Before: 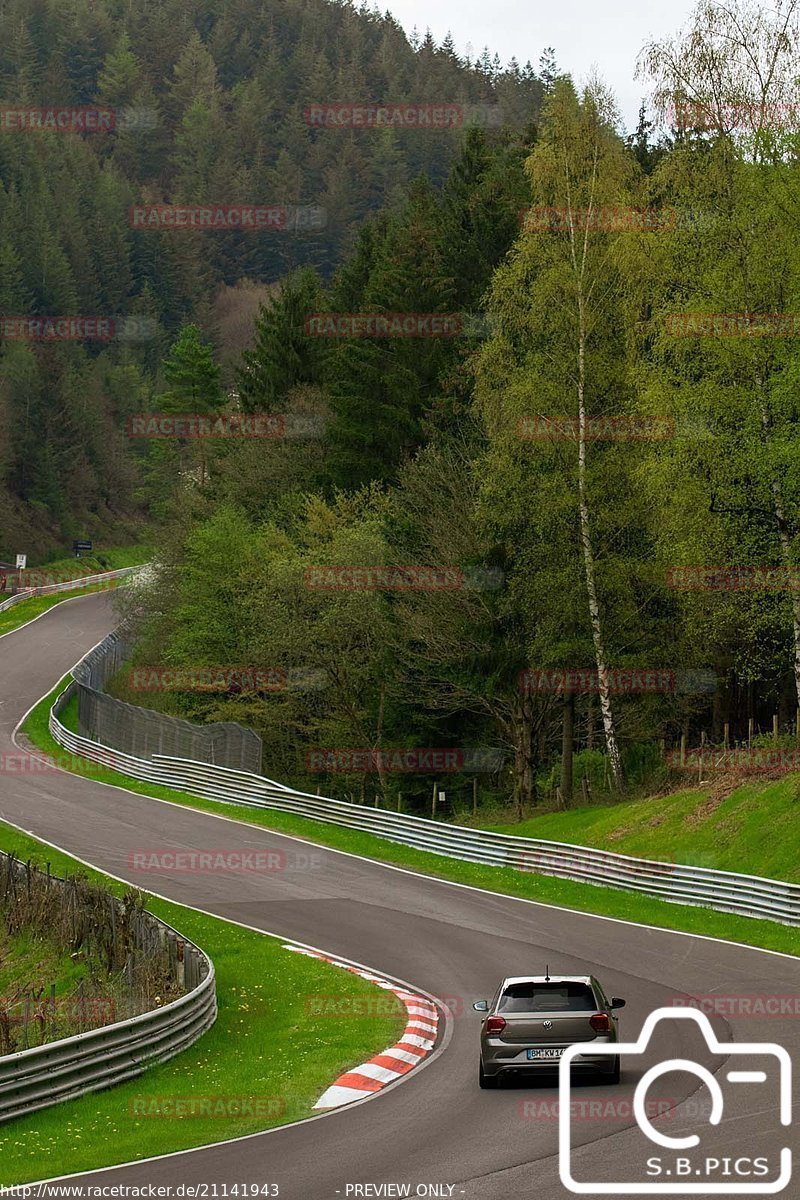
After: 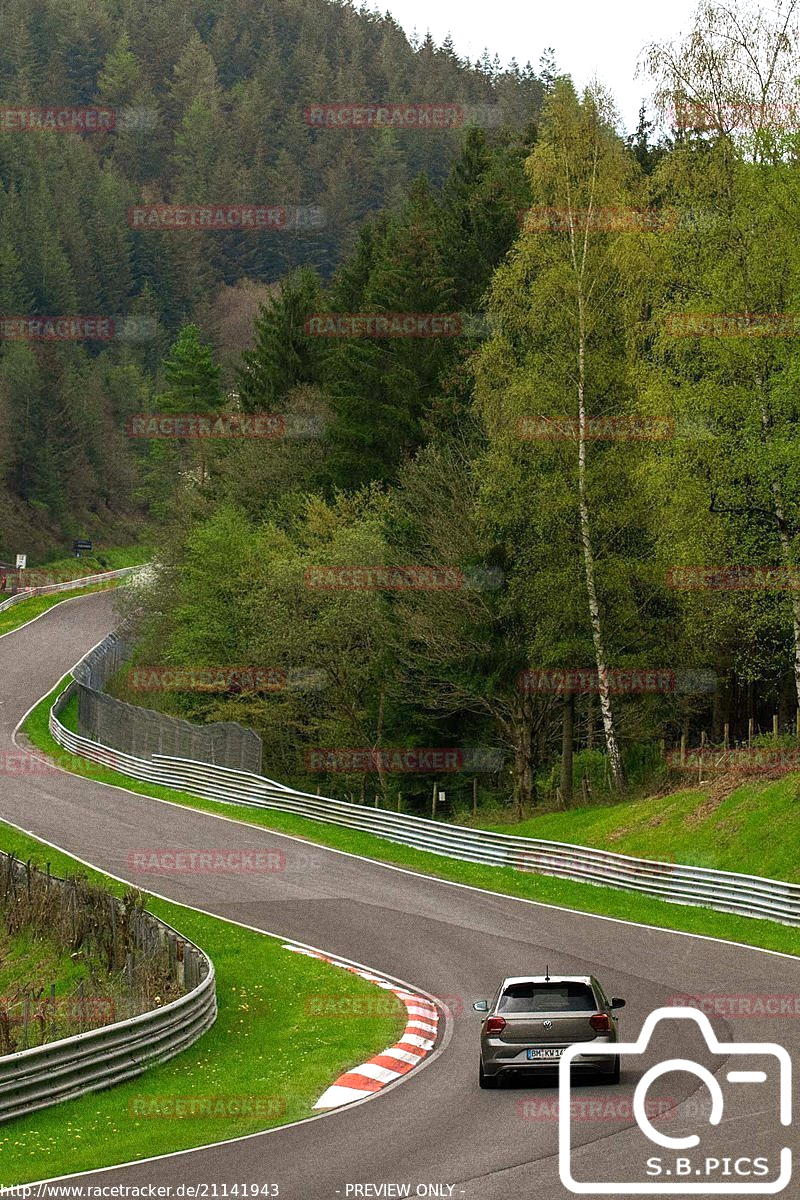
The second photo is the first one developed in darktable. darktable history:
grain: coarseness 0.09 ISO, strength 40%
exposure: exposure 0.4 EV, compensate highlight preservation false
